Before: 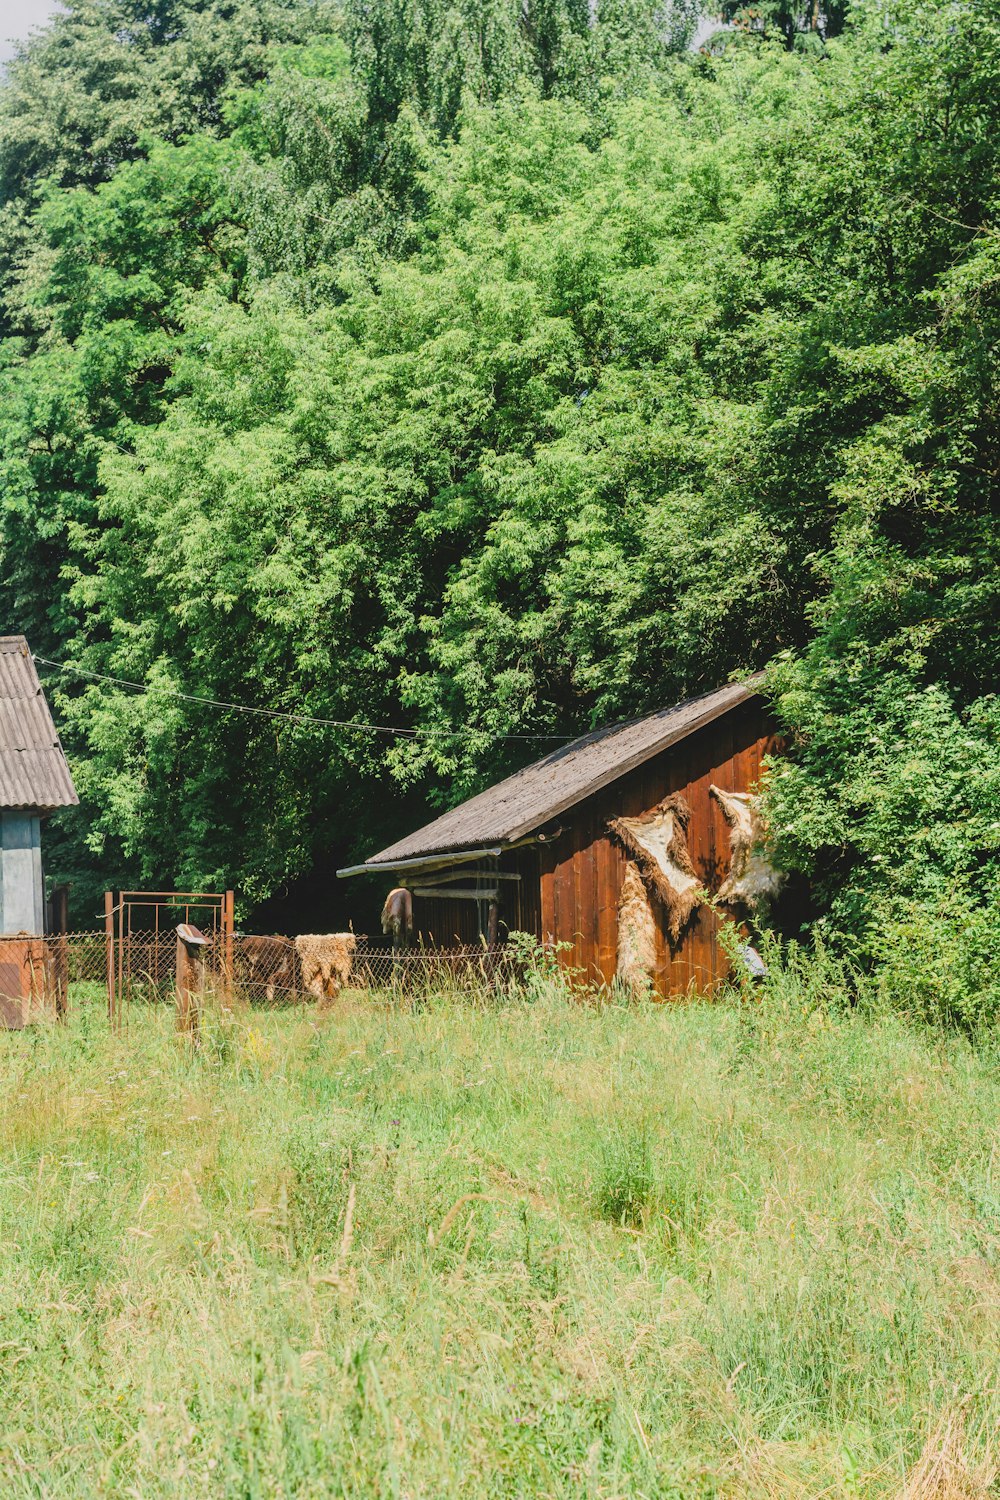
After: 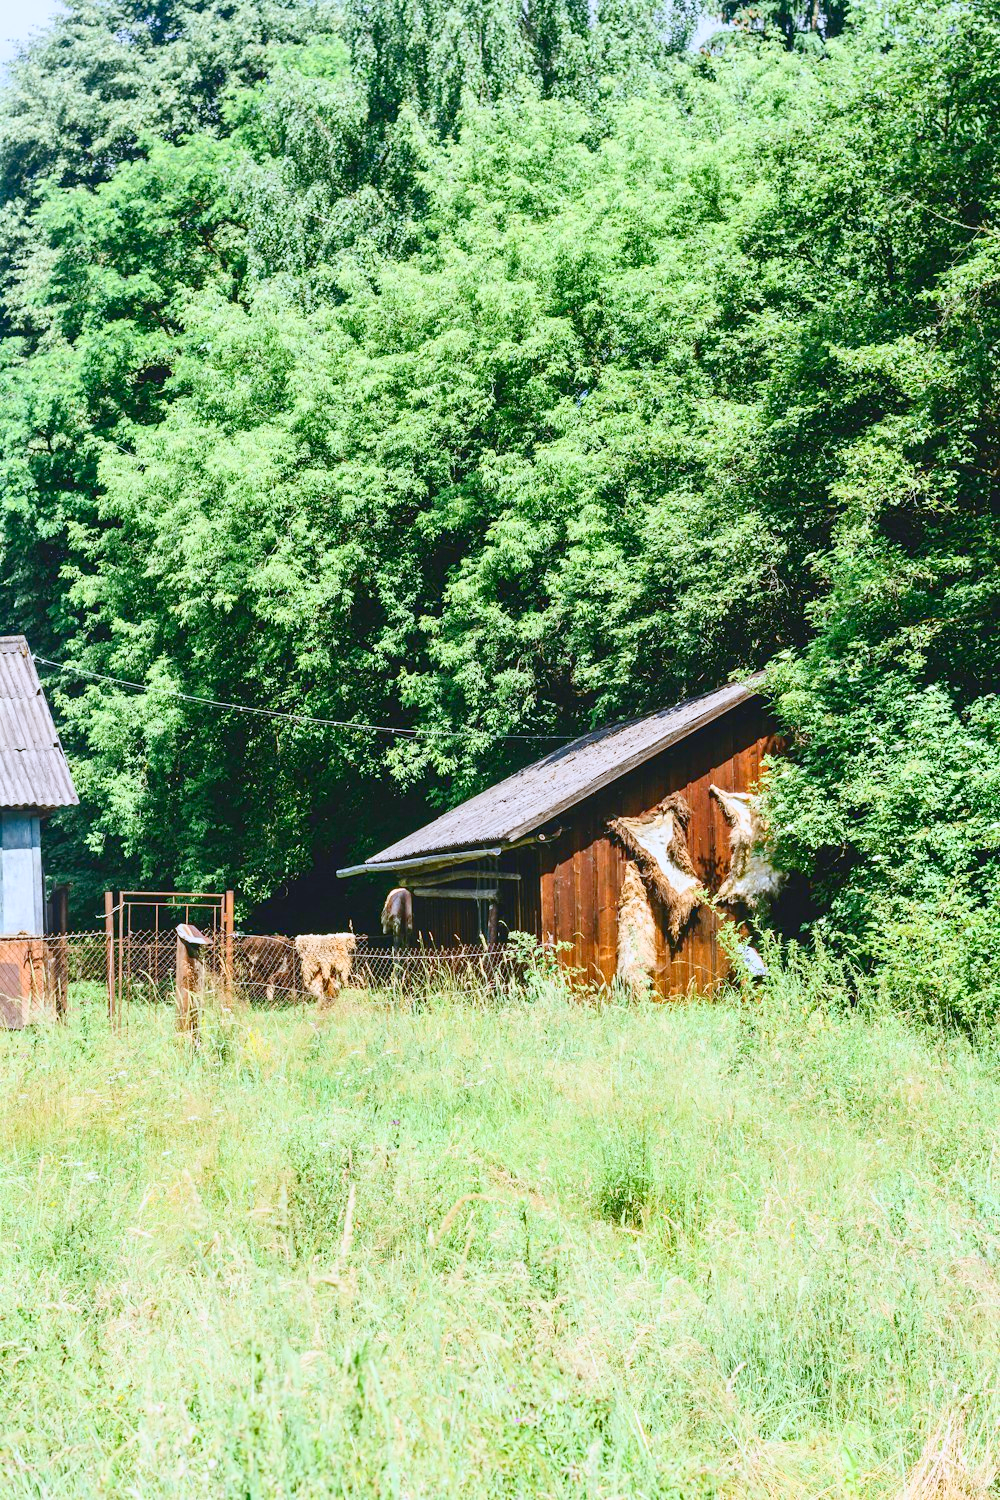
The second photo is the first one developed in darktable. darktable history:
white balance: red 0.948, green 1.02, blue 1.176
contrast brightness saturation: contrast 0.28
levels: levels [0, 0.43, 0.984]
